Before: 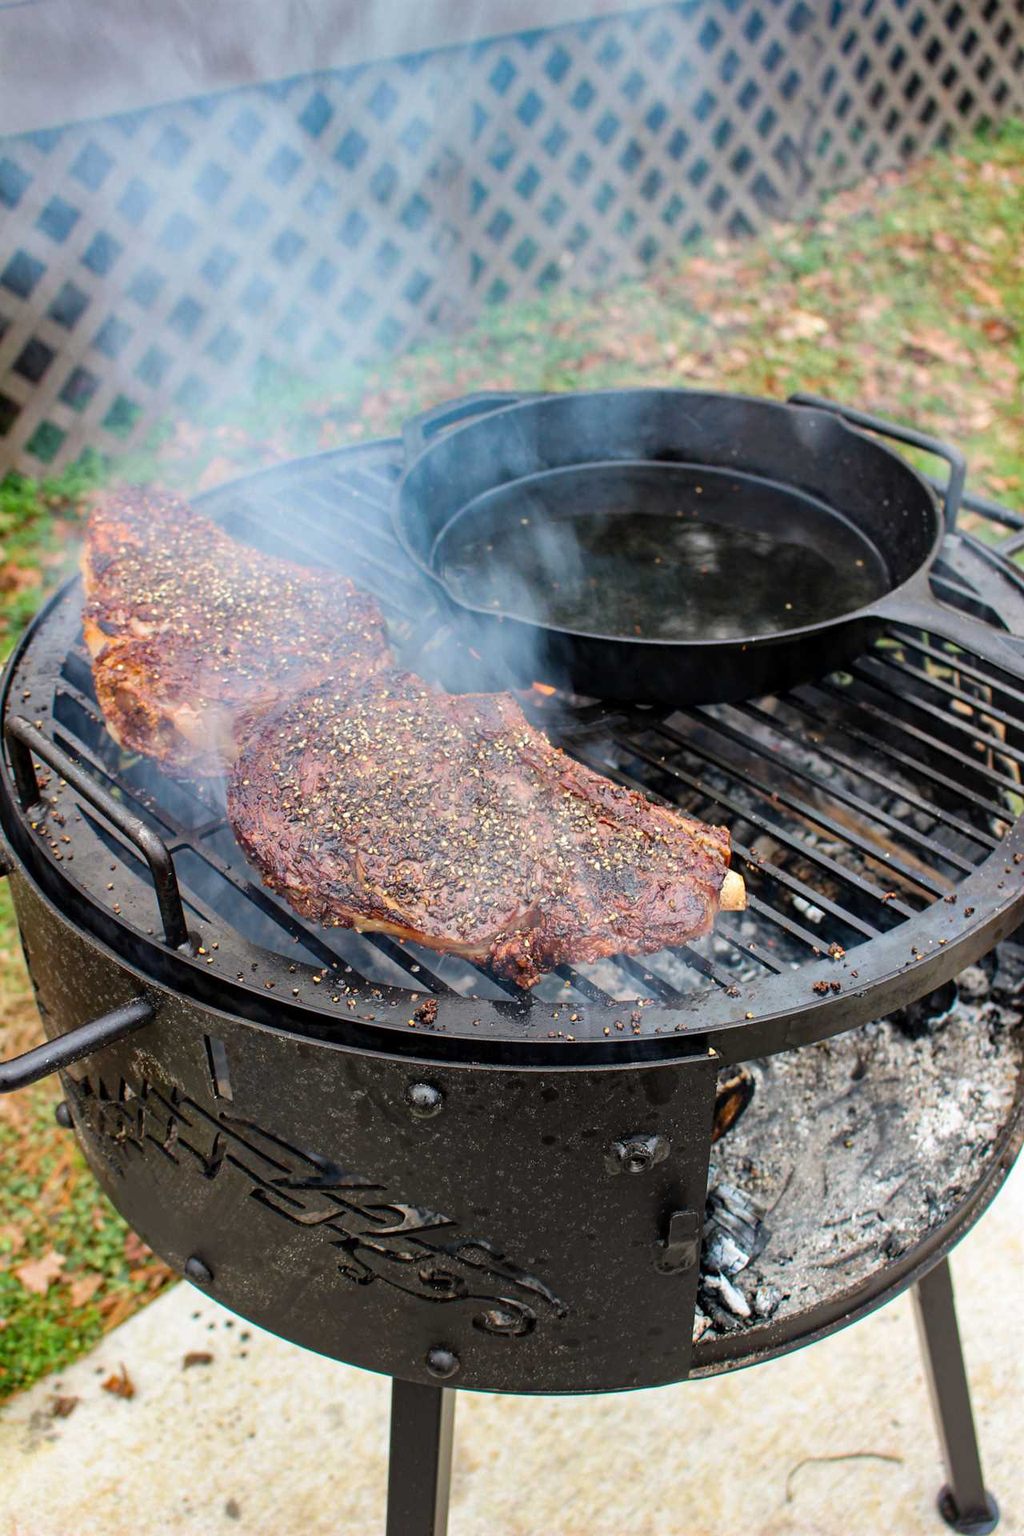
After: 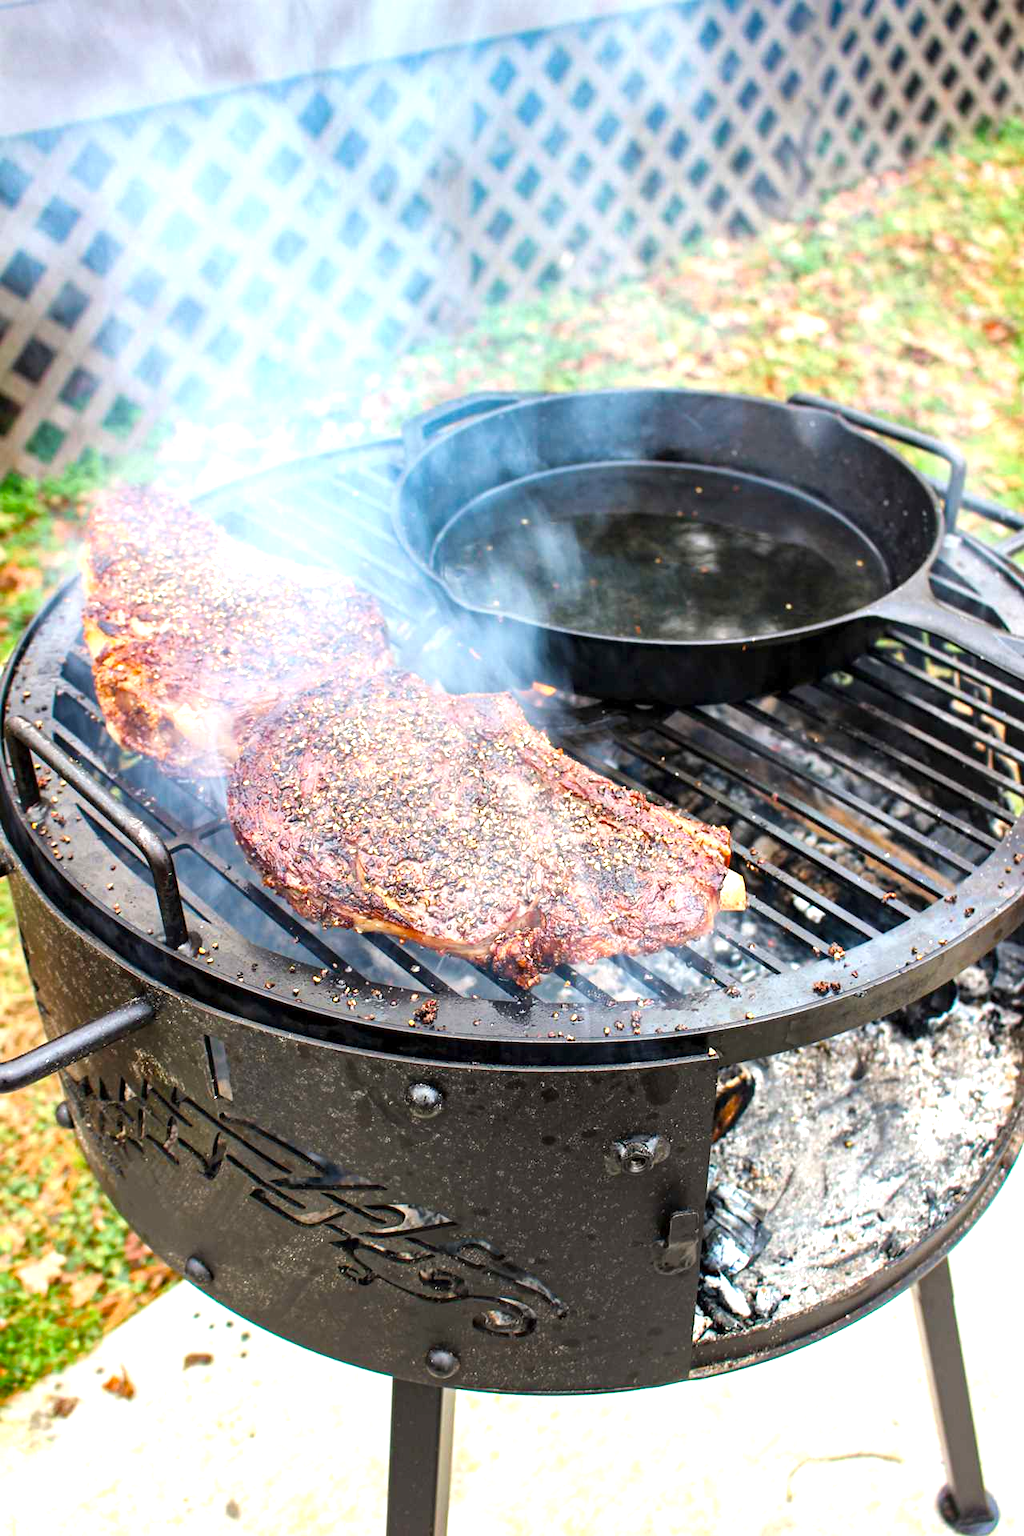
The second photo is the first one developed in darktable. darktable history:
exposure: exposure 1 EV, compensate highlight preservation false
tone curve: curves: ch0 [(0, 0) (0.003, 0.003) (0.011, 0.011) (0.025, 0.025) (0.044, 0.044) (0.069, 0.068) (0.1, 0.098) (0.136, 0.134) (0.177, 0.175) (0.224, 0.221) (0.277, 0.273) (0.335, 0.331) (0.399, 0.394) (0.468, 0.462) (0.543, 0.543) (0.623, 0.623) (0.709, 0.709) (0.801, 0.801) (0.898, 0.898) (1, 1)], preserve colors none
color balance rgb: shadows fall-off 101%, linear chroma grading › mid-tones 7.63%, perceptual saturation grading › mid-tones 11.68%, mask middle-gray fulcrum 22.45%, global vibrance 10.11%, saturation formula JzAzBz (2021)
